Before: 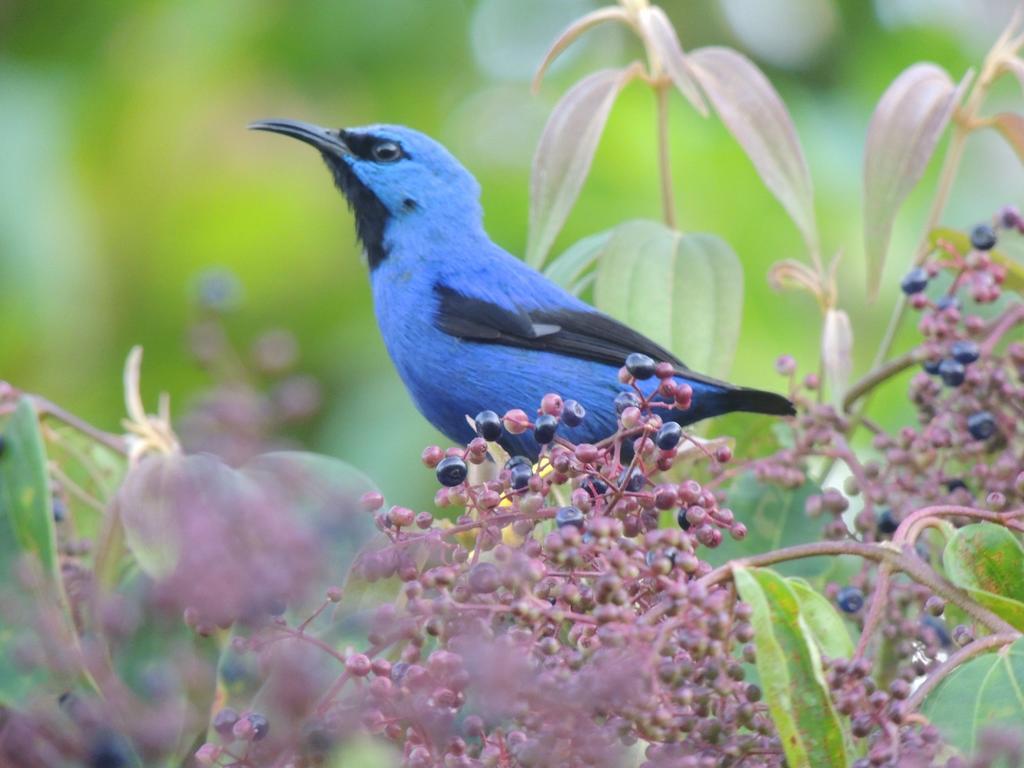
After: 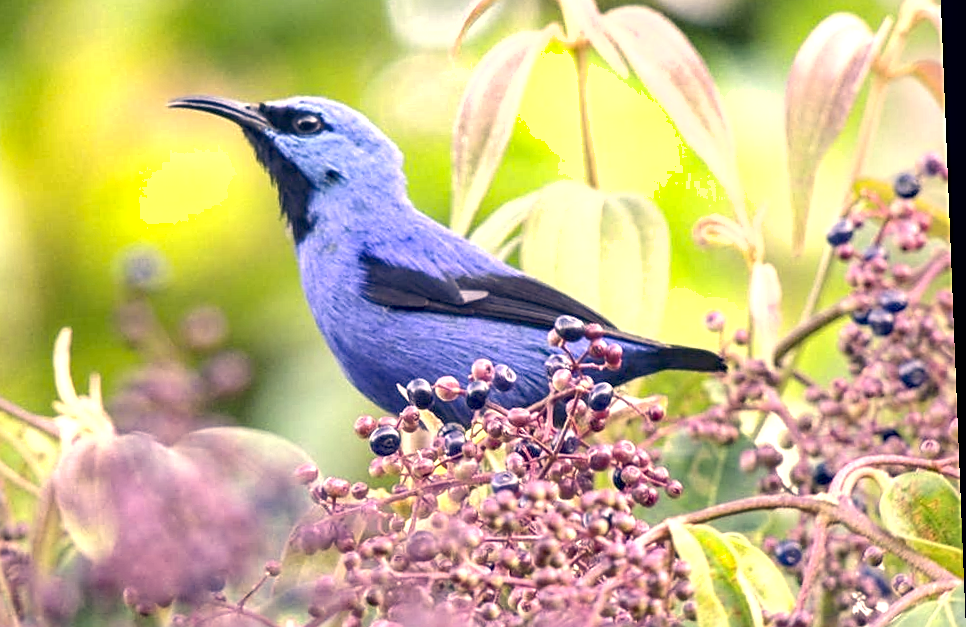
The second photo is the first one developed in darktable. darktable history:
exposure: black level correction 0.008, exposure 0.979 EV, compensate highlight preservation false
crop: left 8.155%, top 6.611%, bottom 15.385%
color correction: highlights a* 19.59, highlights b* 27.49, shadows a* 3.46, shadows b* -17.28, saturation 0.73
sharpen: on, module defaults
rotate and perspective: rotation -2.29°, automatic cropping off
haze removal: compatibility mode true, adaptive false
shadows and highlights: soften with gaussian
local contrast: on, module defaults
